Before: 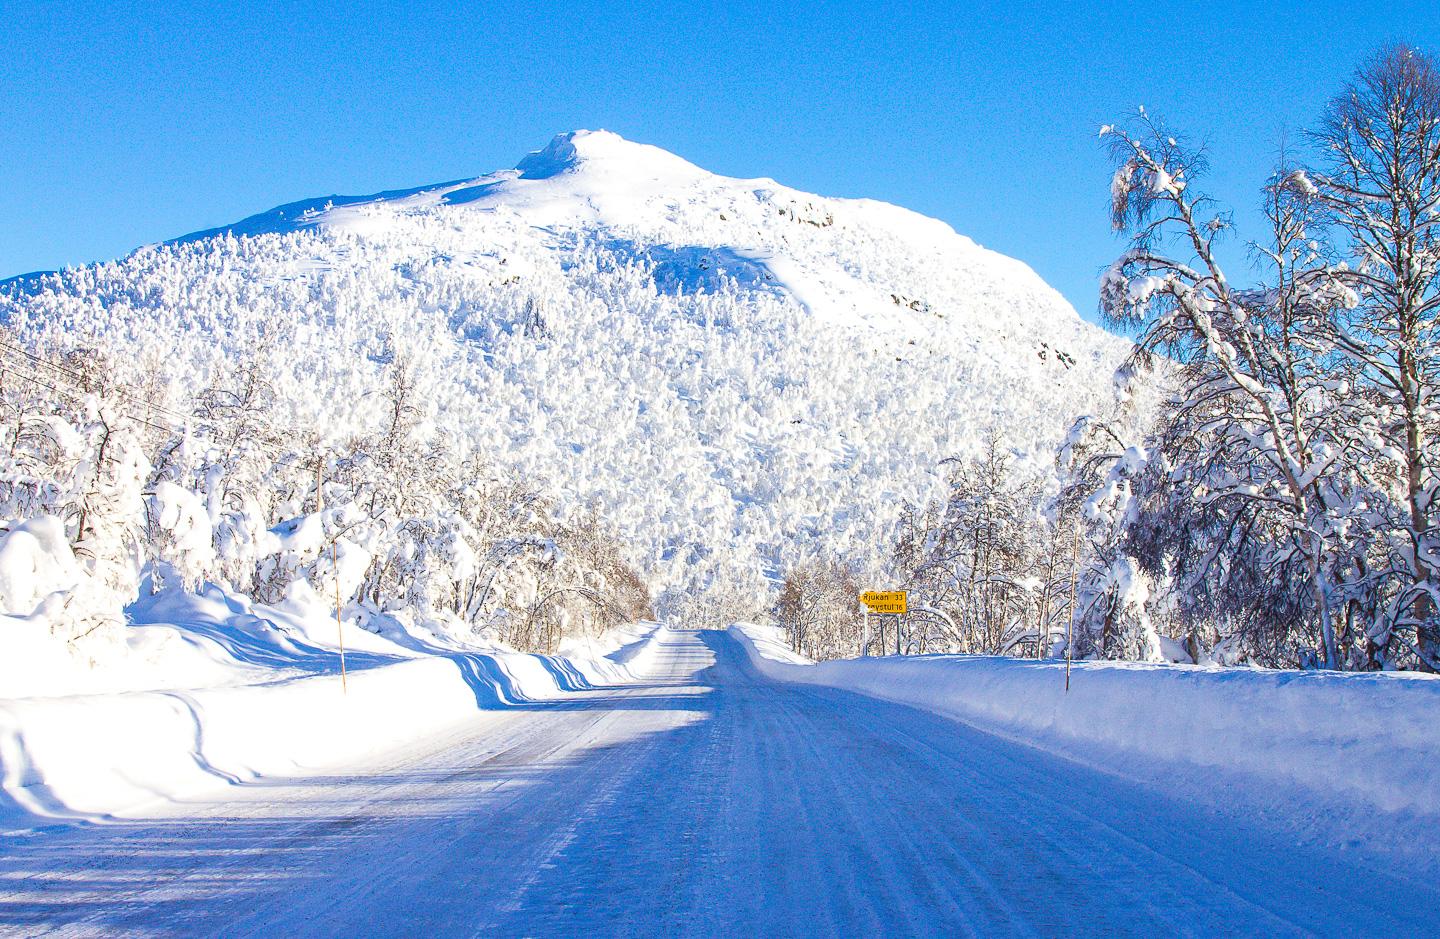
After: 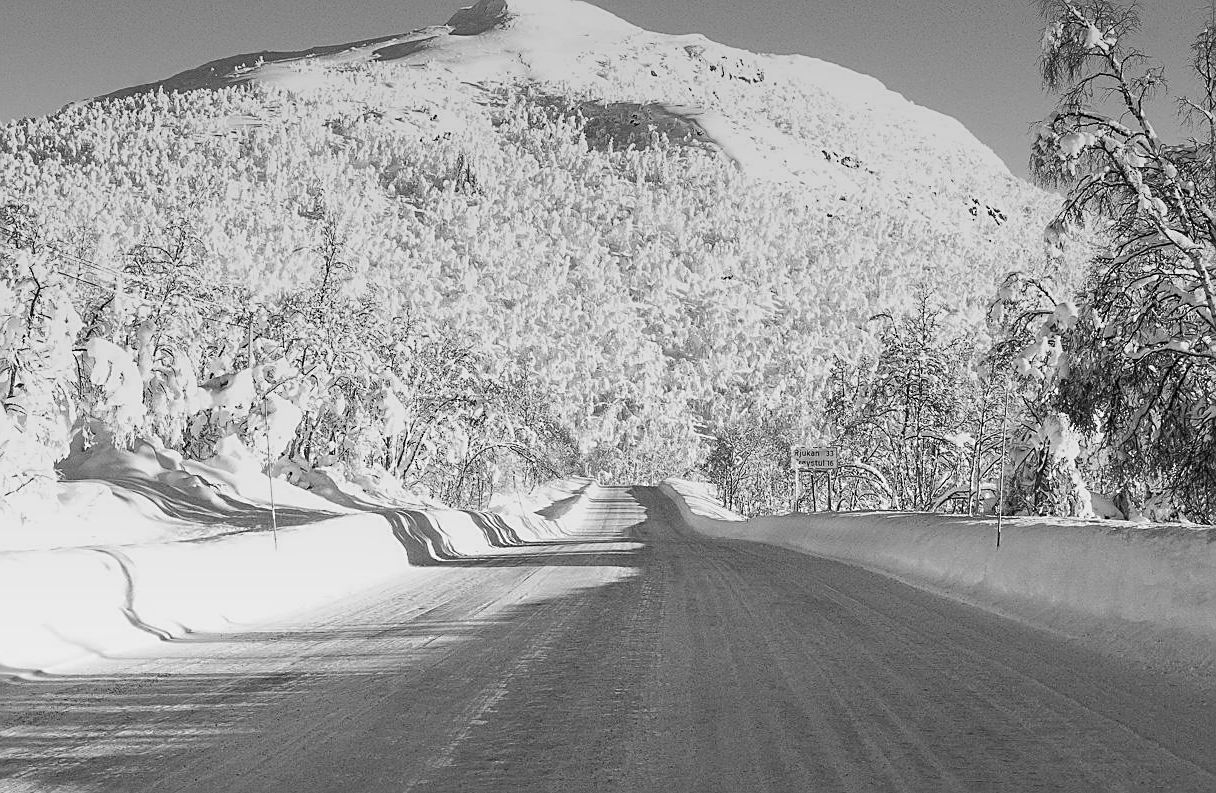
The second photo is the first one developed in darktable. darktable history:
crop and rotate: left 4.842%, top 15.51%, right 10.668%
sharpen: on, module defaults
graduated density: on, module defaults
color balance rgb: shadows lift › hue 87.51°, highlights gain › chroma 1.62%, highlights gain › hue 55.1°, global offset › chroma 0.06%, global offset › hue 253.66°, linear chroma grading › global chroma 0.5%, perceptual saturation grading › global saturation 16.38%
monochrome: on, module defaults
rotate and perspective: crop left 0, crop top 0
exposure: exposure -0.151 EV, compensate highlight preservation false
